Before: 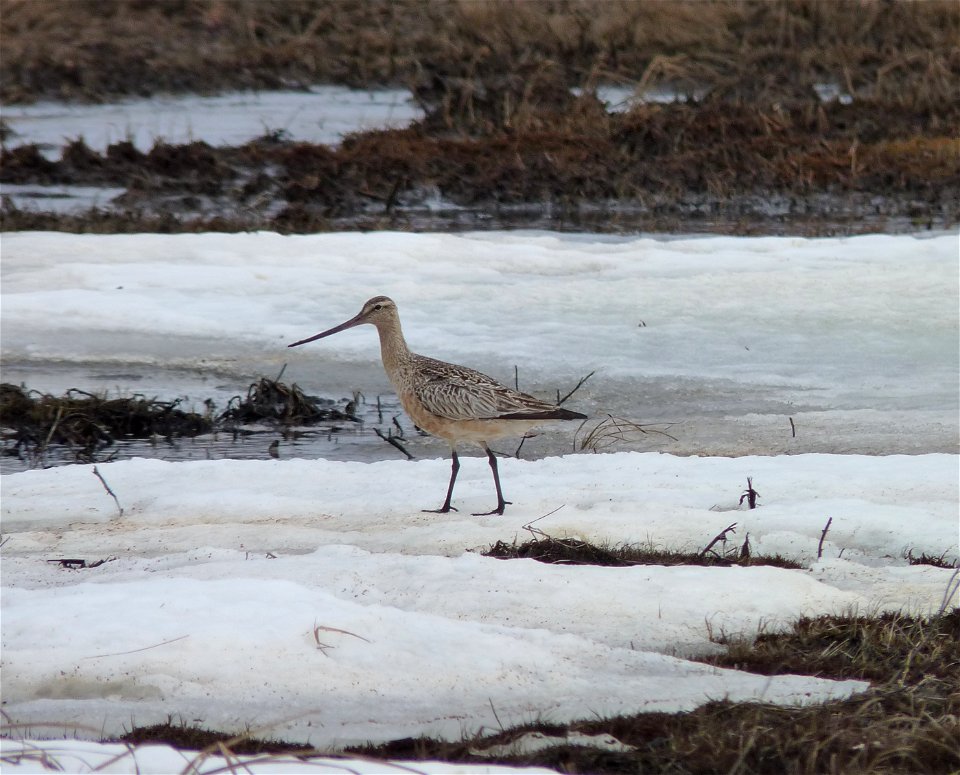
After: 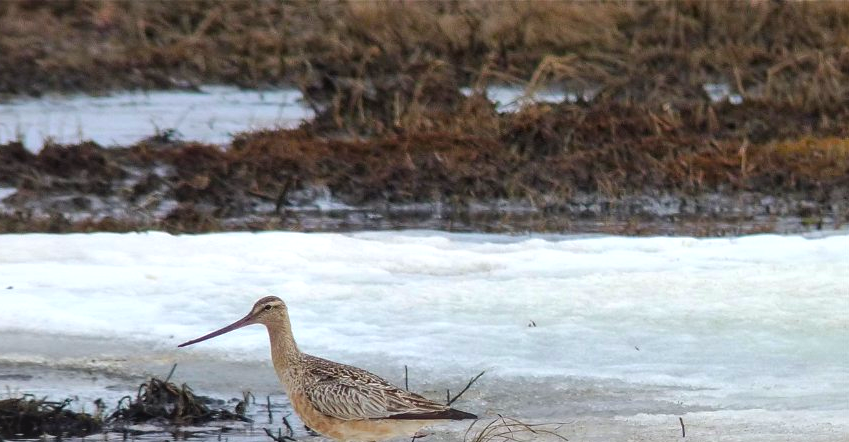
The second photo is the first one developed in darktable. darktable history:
crop and rotate: left 11.515%, bottom 42.87%
local contrast: detail 113%
color balance rgb: perceptual saturation grading › global saturation 14.75%, global vibrance 20%
exposure: black level correction -0.002, exposure 0.538 EV, compensate highlight preservation false
